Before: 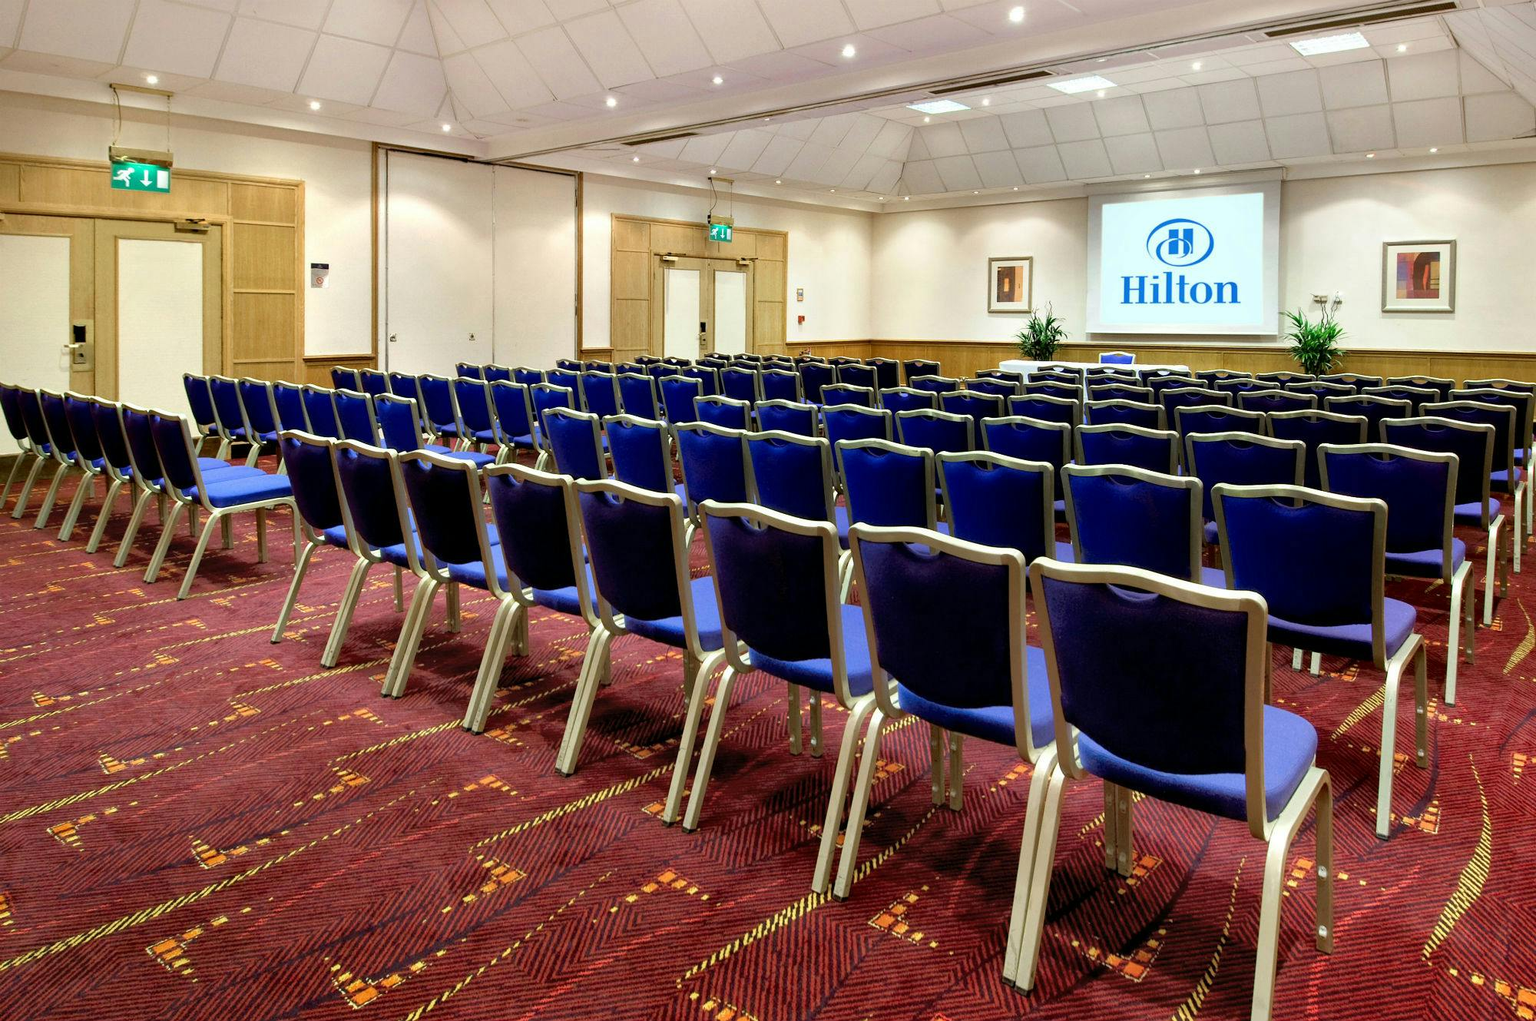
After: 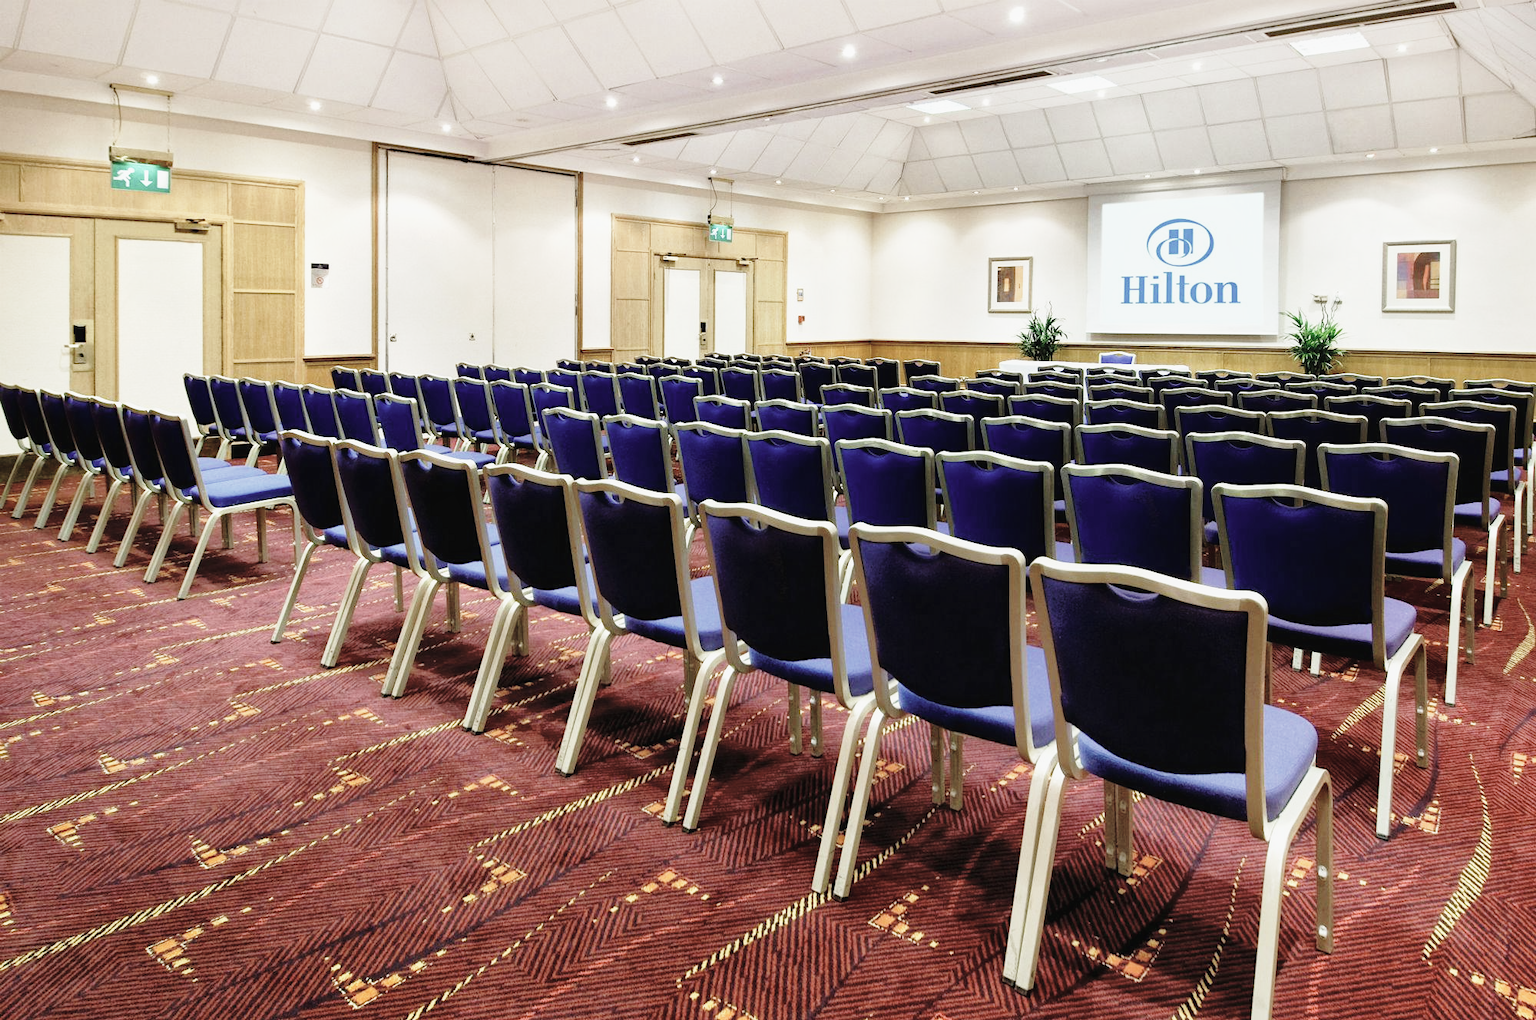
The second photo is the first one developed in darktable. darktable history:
local contrast: mode bilateral grid, contrast 11, coarseness 24, detail 115%, midtone range 0.2
contrast brightness saturation: contrast -0.054, saturation -0.409
base curve: curves: ch0 [(0, 0) (0.028, 0.03) (0.121, 0.232) (0.46, 0.748) (0.859, 0.968) (1, 1)], preserve colors none
